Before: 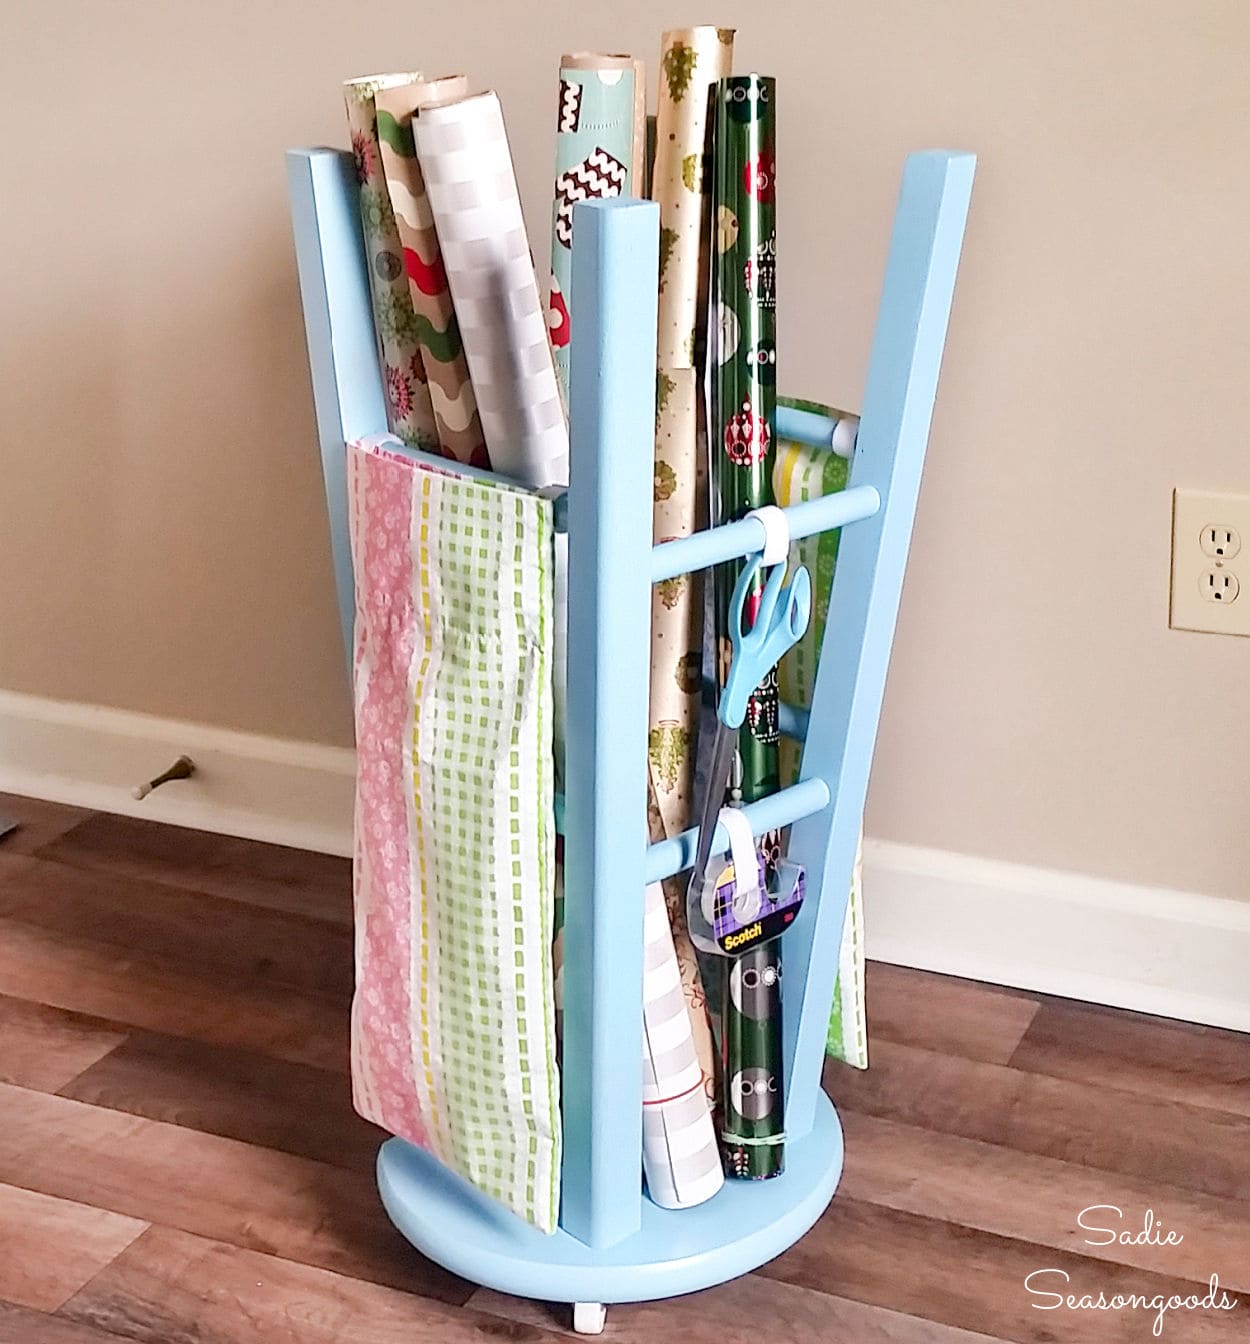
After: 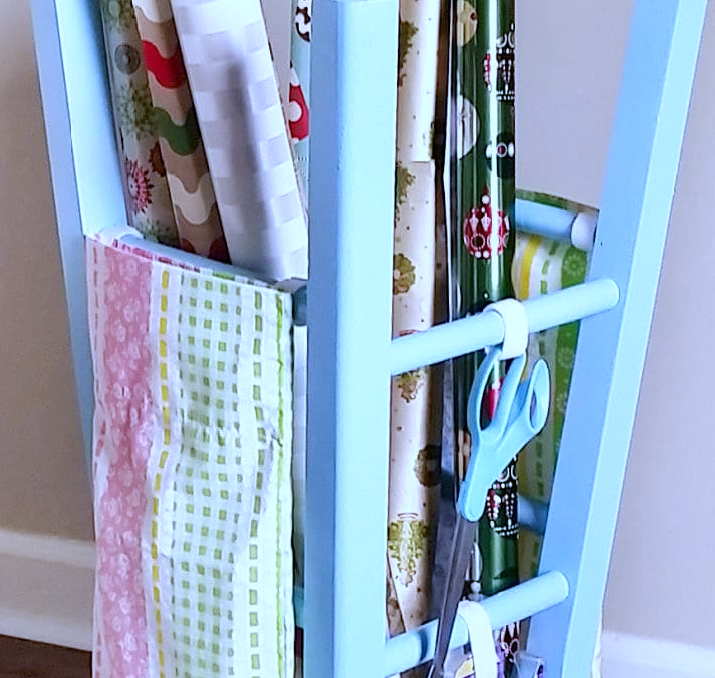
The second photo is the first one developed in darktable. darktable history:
white balance: red 0.871, blue 1.249
crop: left 20.932%, top 15.471%, right 21.848%, bottom 34.081%
